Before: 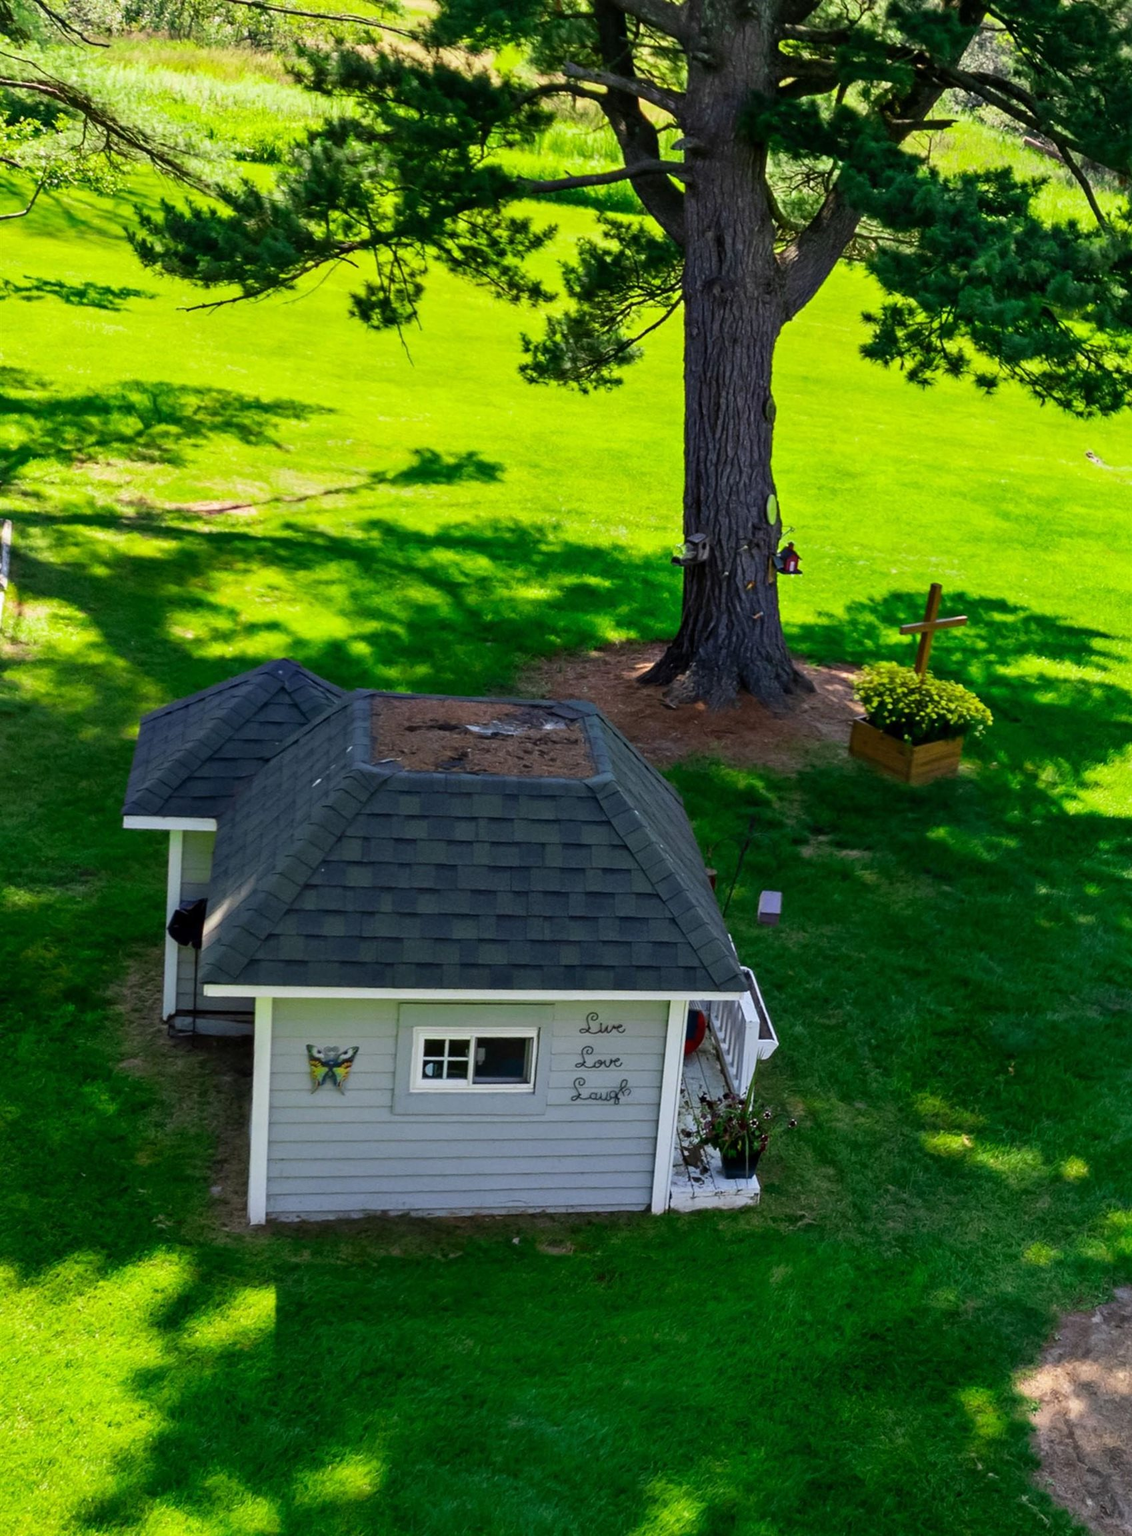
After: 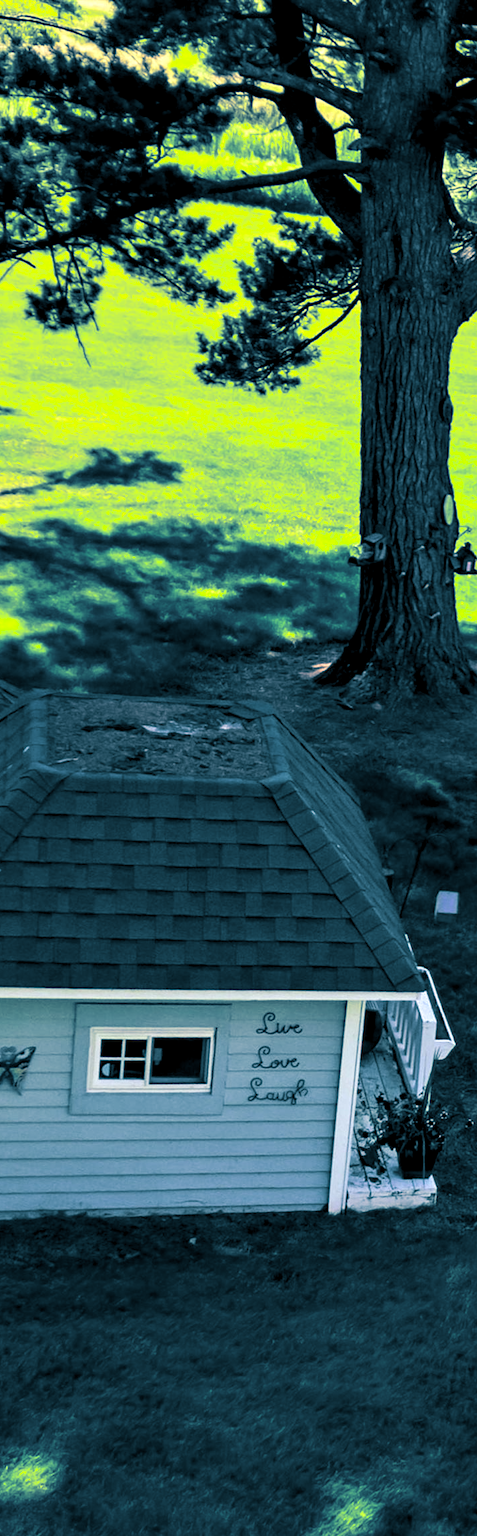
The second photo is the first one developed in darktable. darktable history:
crop: left 28.583%, right 29.231%
local contrast: highlights 123%, shadows 126%, detail 140%, midtone range 0.254
color balance rgb: linear chroma grading › global chroma 8.12%, perceptual saturation grading › global saturation 9.07%, perceptual saturation grading › highlights -13.84%, perceptual saturation grading › mid-tones 14.88%, perceptual saturation grading › shadows 22.8%, perceptual brilliance grading › highlights 2.61%, global vibrance 12.07%
split-toning: shadows › hue 212.4°, balance -70
